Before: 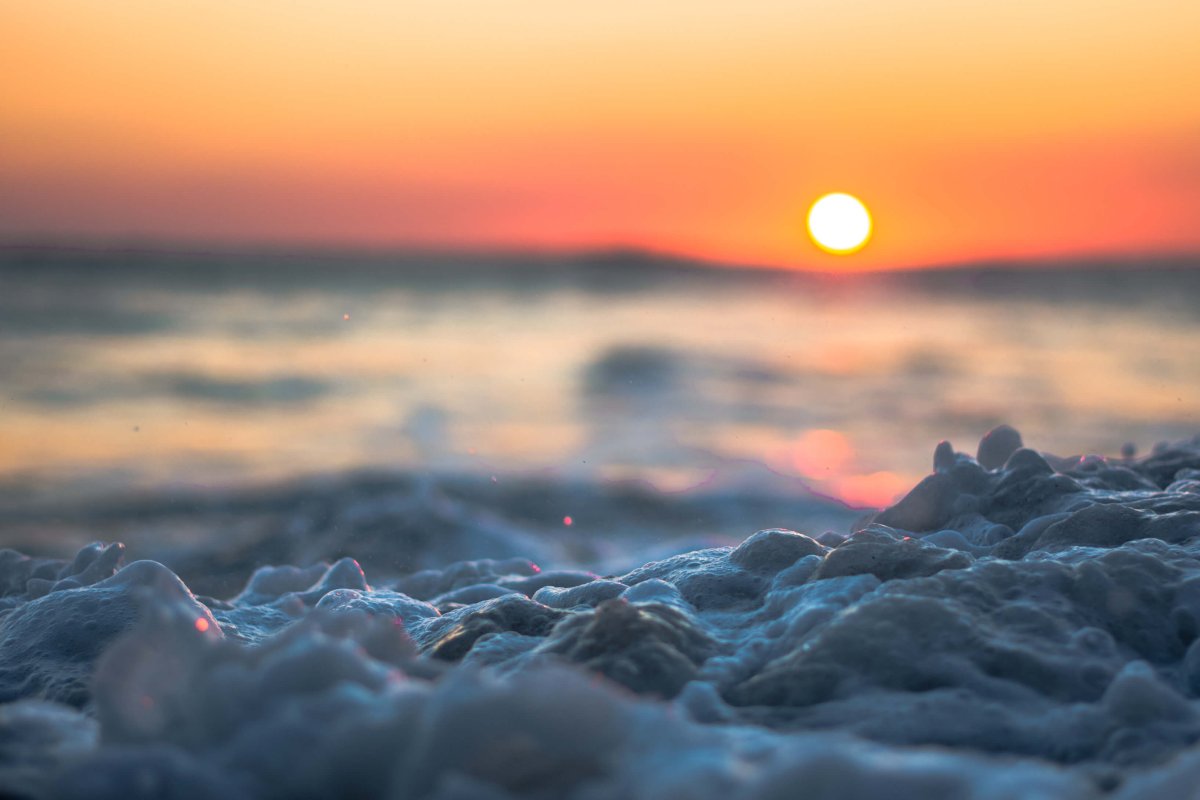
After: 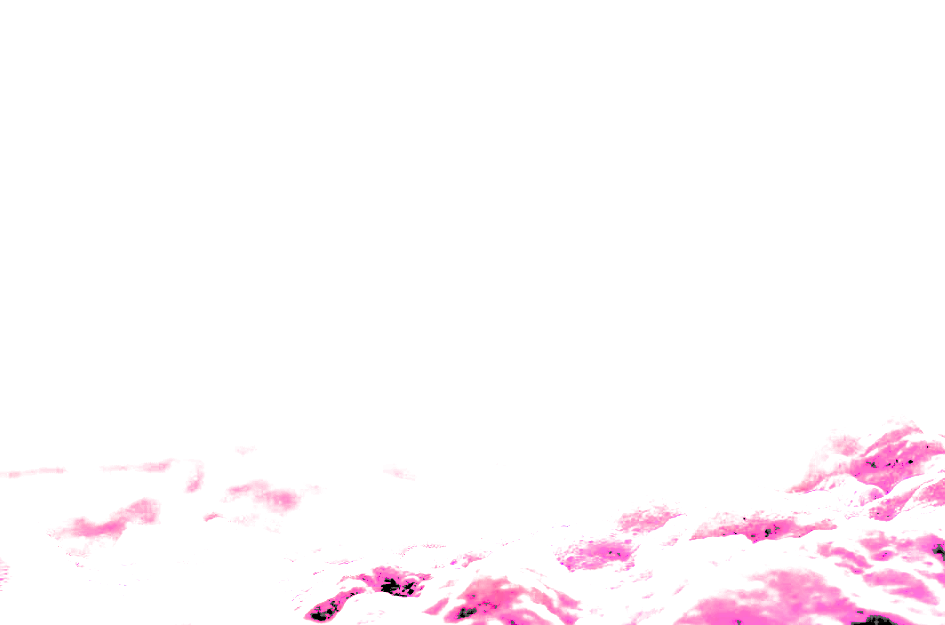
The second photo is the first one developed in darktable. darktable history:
white balance: red 4.26, blue 1.802
exposure: black level correction 0.1, exposure 3 EV, compensate highlight preservation false
crop and rotate: left 10.77%, top 5.1%, right 10.41%, bottom 16.76%
filmic rgb: black relative exposure -7.15 EV, white relative exposure 5.36 EV, hardness 3.02
